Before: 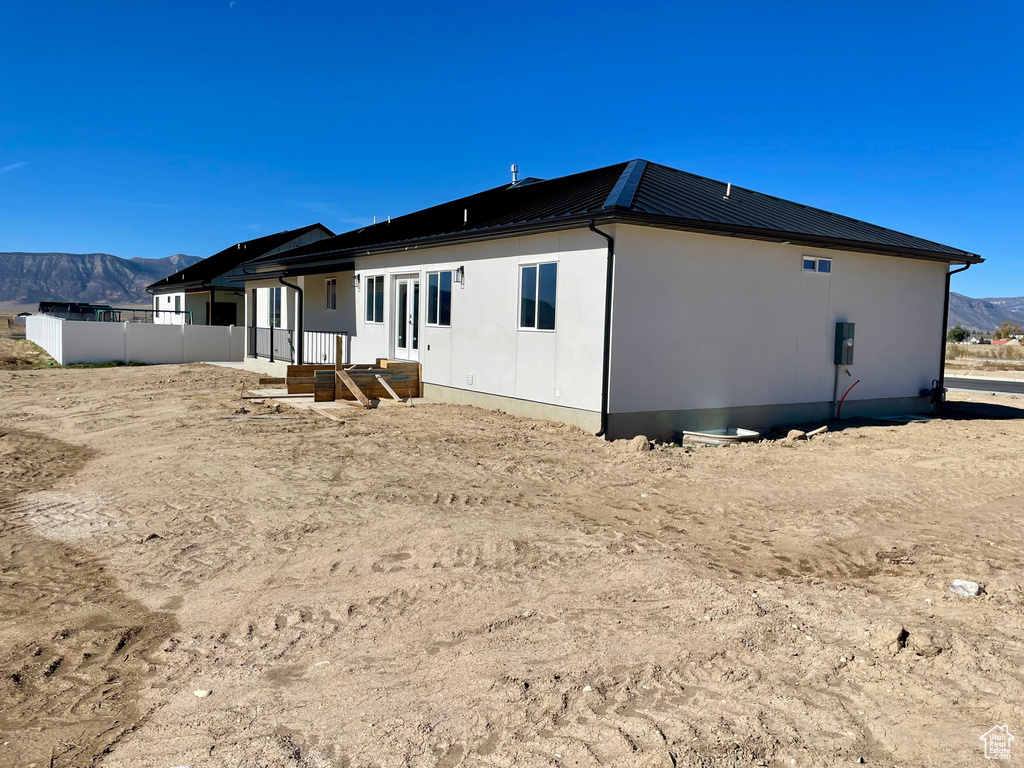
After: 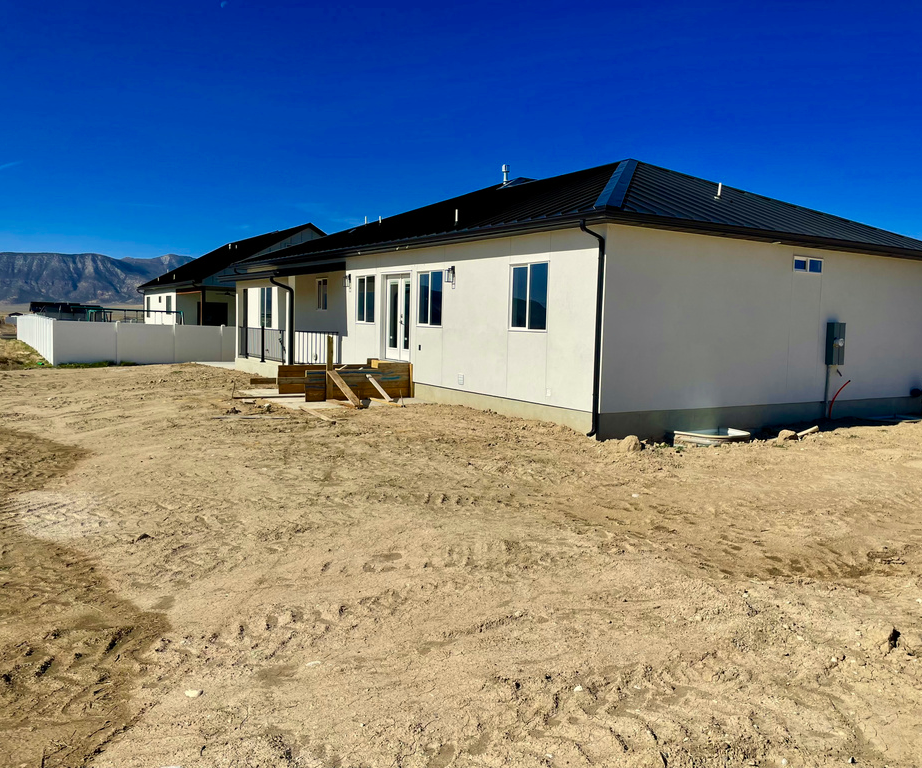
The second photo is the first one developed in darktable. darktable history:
color correction: highlights a* -5.94, highlights b* 11.16
color balance rgb: shadows lift › luminance -9.514%, power › hue 323.52°, highlights gain › chroma 1.439%, highlights gain › hue 308.11°, shadows fall-off 101.416%, perceptual saturation grading › global saturation 14.748%, mask middle-gray fulcrum 22.375%, saturation formula JzAzBz (2021)
crop and rotate: left 0.881%, right 9.04%
